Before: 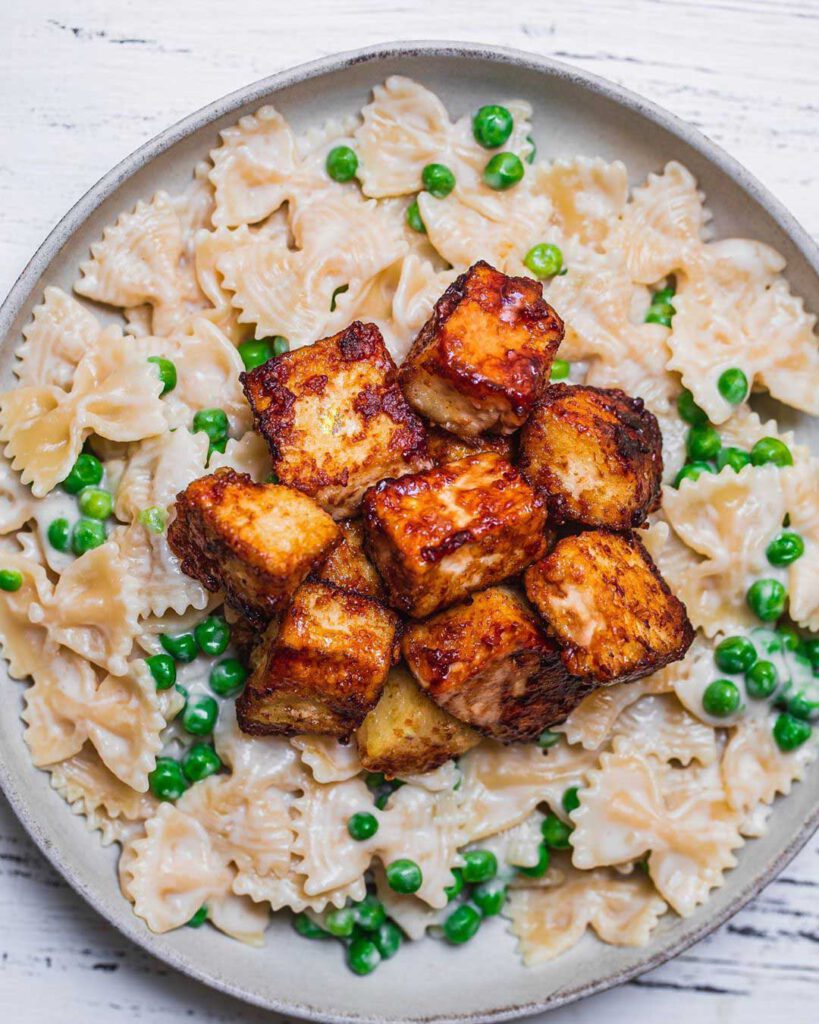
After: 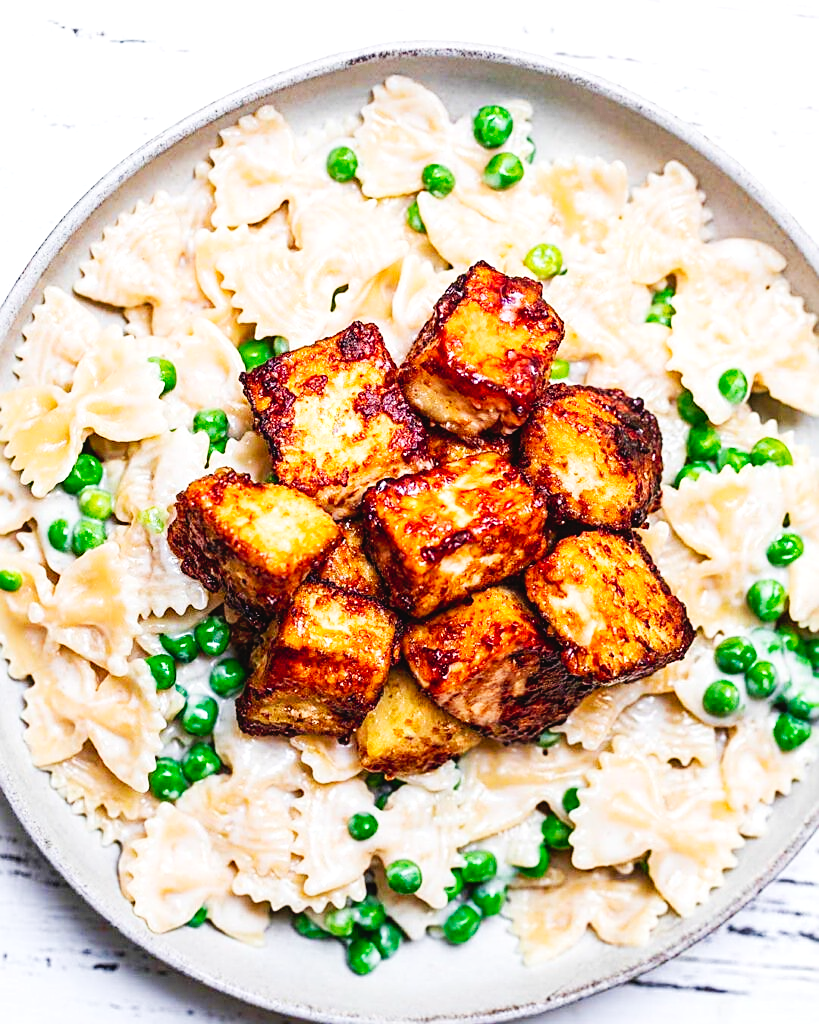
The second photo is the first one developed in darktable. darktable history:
sharpen: on, module defaults
tone curve: curves: ch0 [(0, 0.021) (0.148, 0.076) (0.232, 0.191) (0.398, 0.423) (0.572, 0.672) (0.705, 0.812) (0.877, 0.931) (0.99, 0.987)]; ch1 [(0, 0) (0.377, 0.325) (0.493, 0.486) (0.508, 0.502) (0.515, 0.514) (0.554, 0.586) (0.623, 0.658) (0.701, 0.704) (0.778, 0.751) (1, 1)]; ch2 [(0, 0) (0.431, 0.398) (0.485, 0.486) (0.495, 0.498) (0.511, 0.507) (0.58, 0.66) (0.679, 0.757) (0.749, 0.829) (1, 0.991)], preserve colors none
exposure: exposure 0.606 EV, compensate exposure bias true, compensate highlight preservation false
